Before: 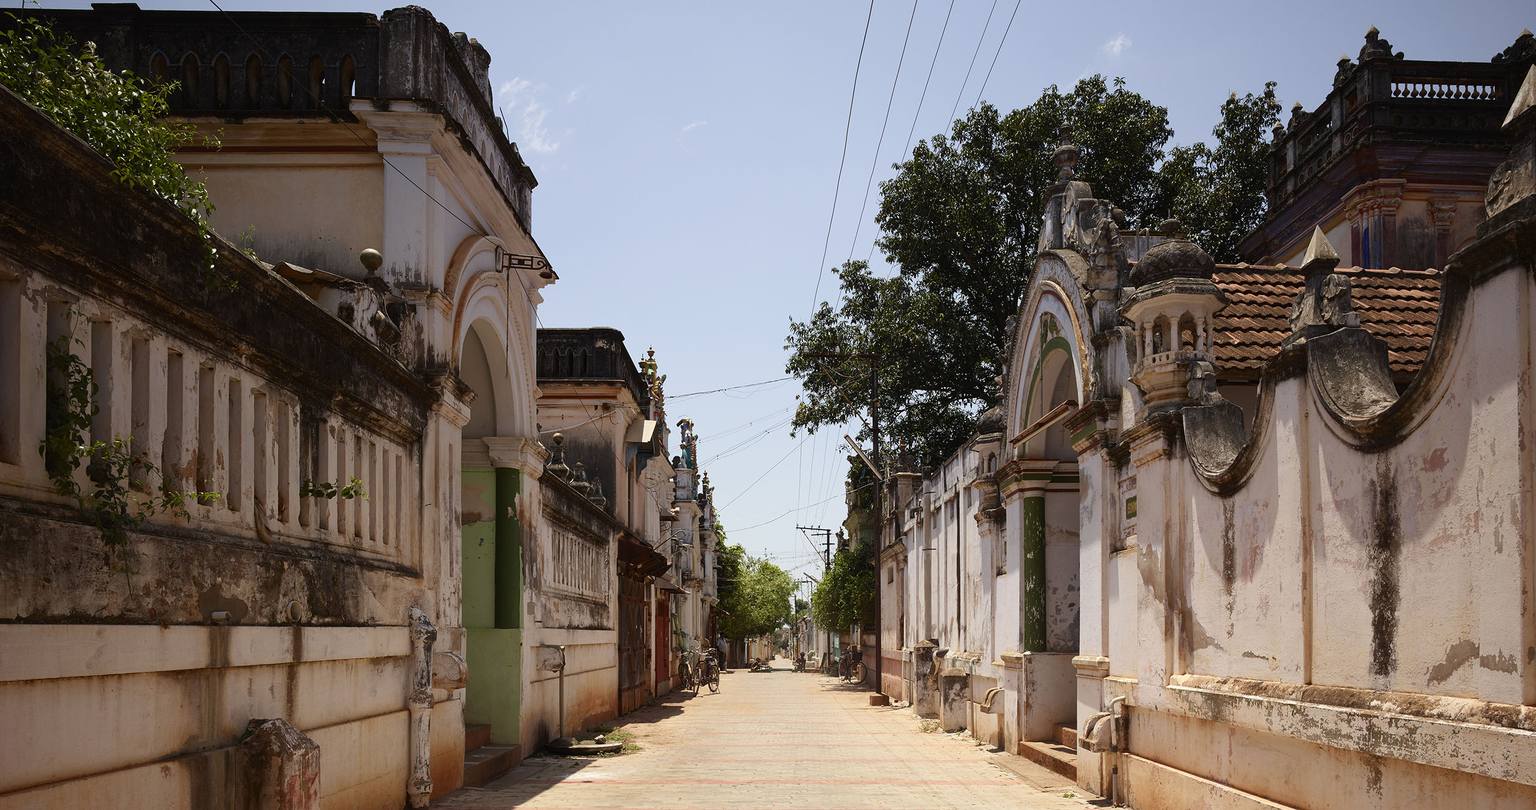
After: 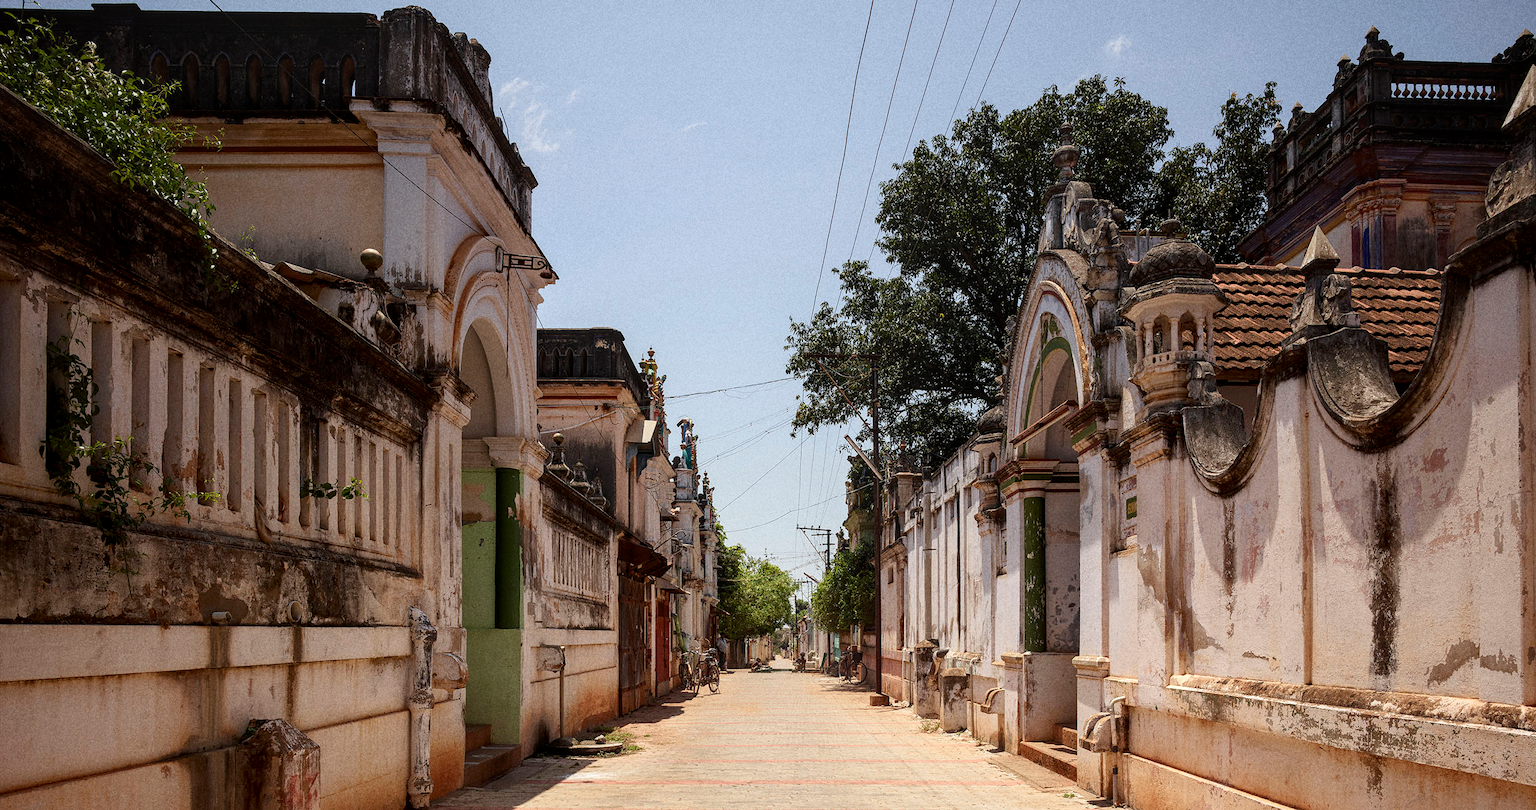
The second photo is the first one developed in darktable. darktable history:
local contrast: on, module defaults
grain: coarseness 11.82 ISO, strength 36.67%, mid-tones bias 74.17%
